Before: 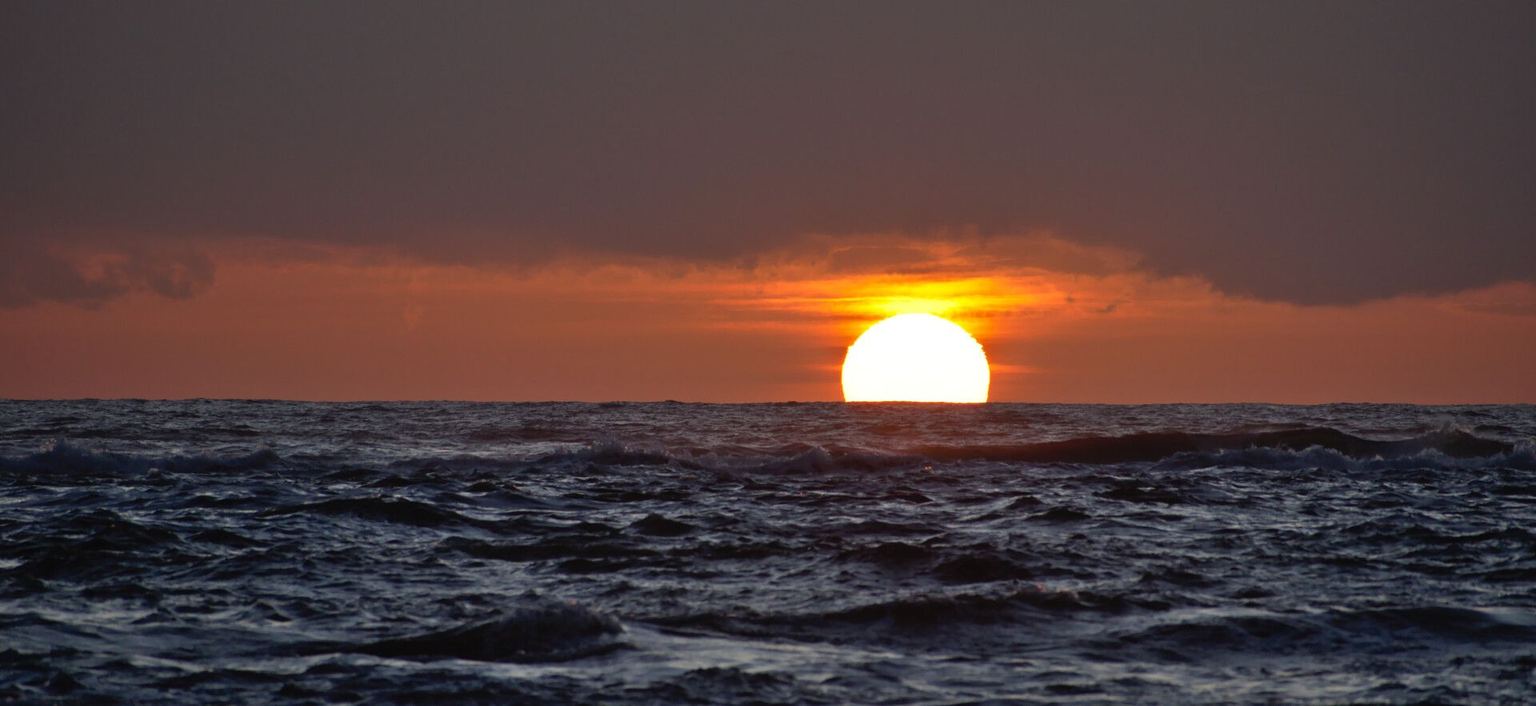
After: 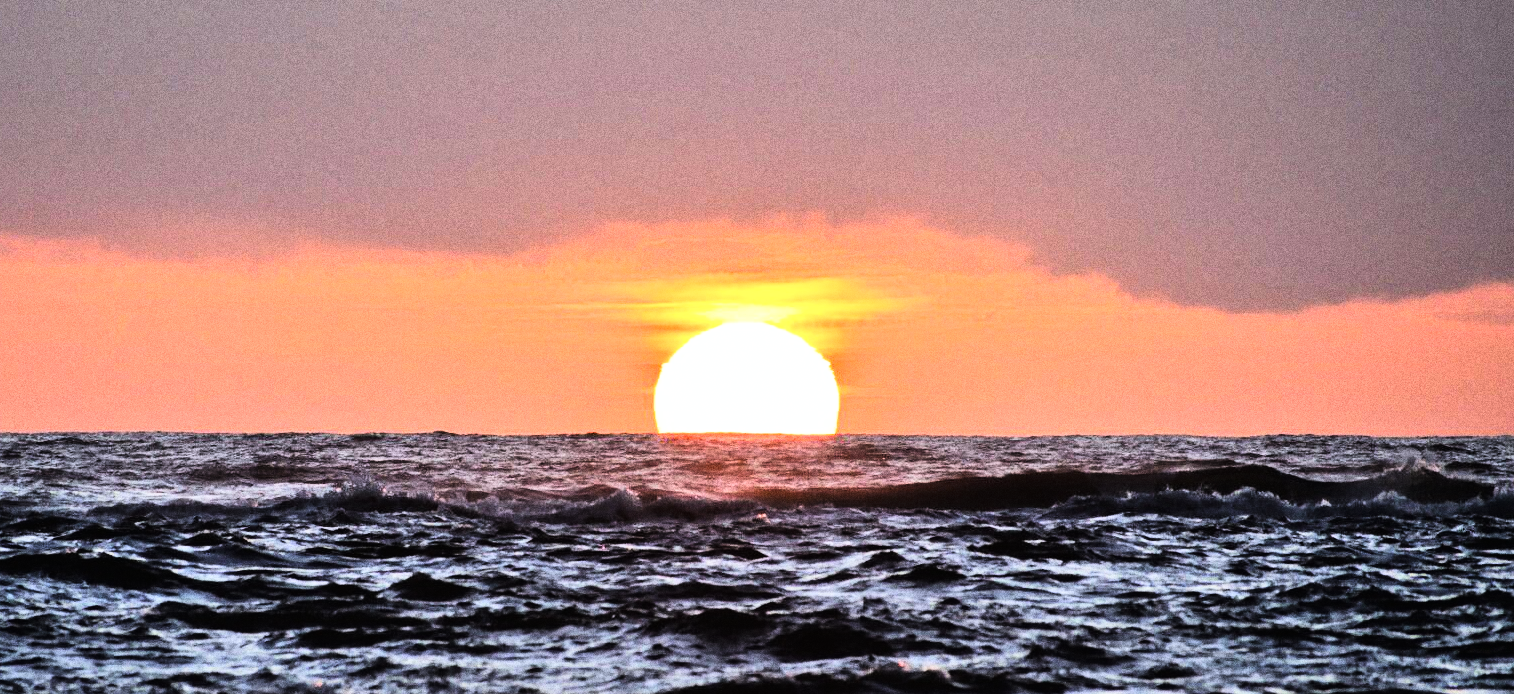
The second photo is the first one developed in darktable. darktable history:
crop and rotate: left 20.74%, top 7.912%, right 0.375%, bottom 13.378%
tone curve: curves: ch0 [(0, 0) (0.16, 0.055) (0.506, 0.762) (1, 1.024)], color space Lab, linked channels, preserve colors none
sigmoid: contrast 1.22, skew 0.65
exposure: black level correction 0, exposure 1 EV, compensate exposure bias true, compensate highlight preservation false
grain: coarseness 0.09 ISO, strength 40%
white balance: red 0.98, blue 1.034
